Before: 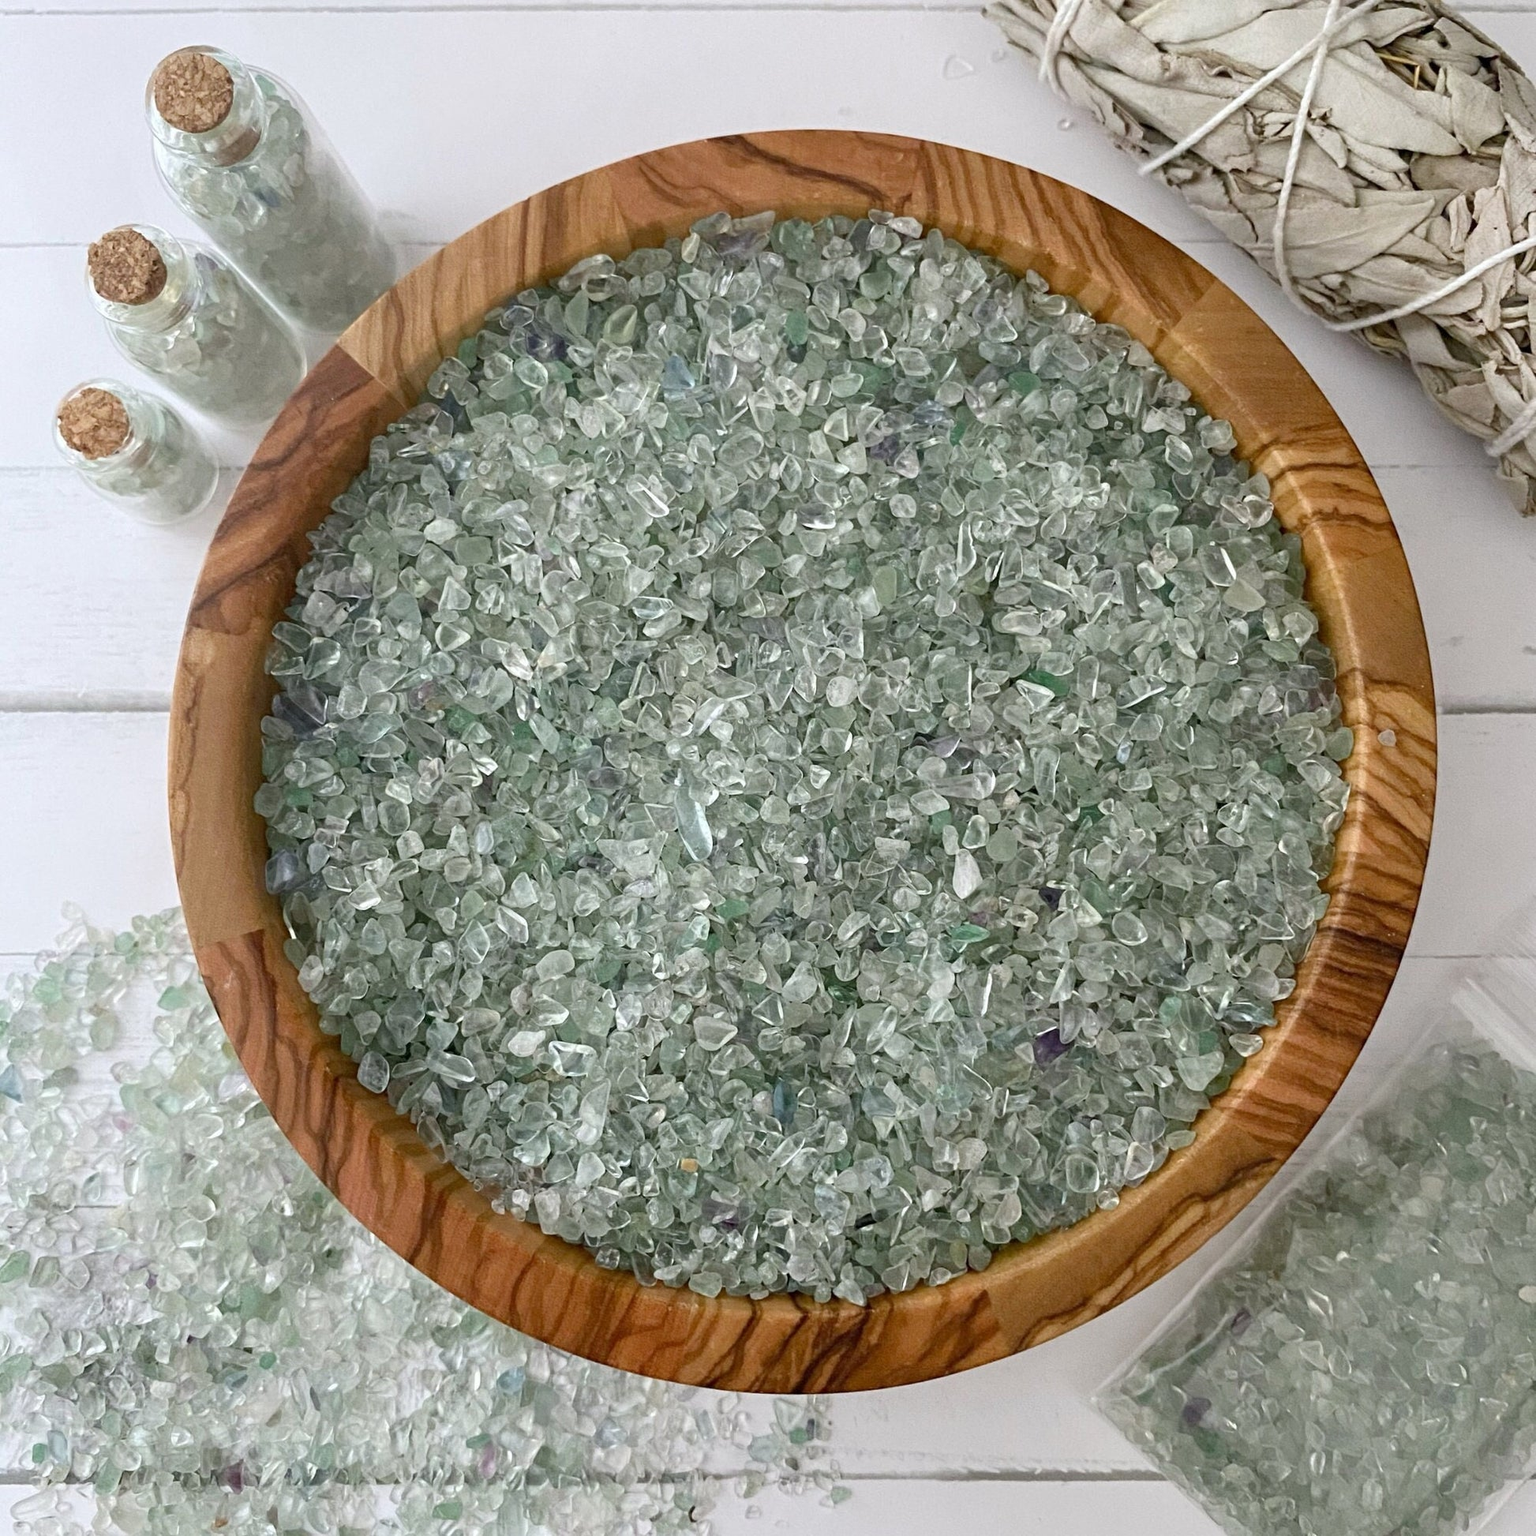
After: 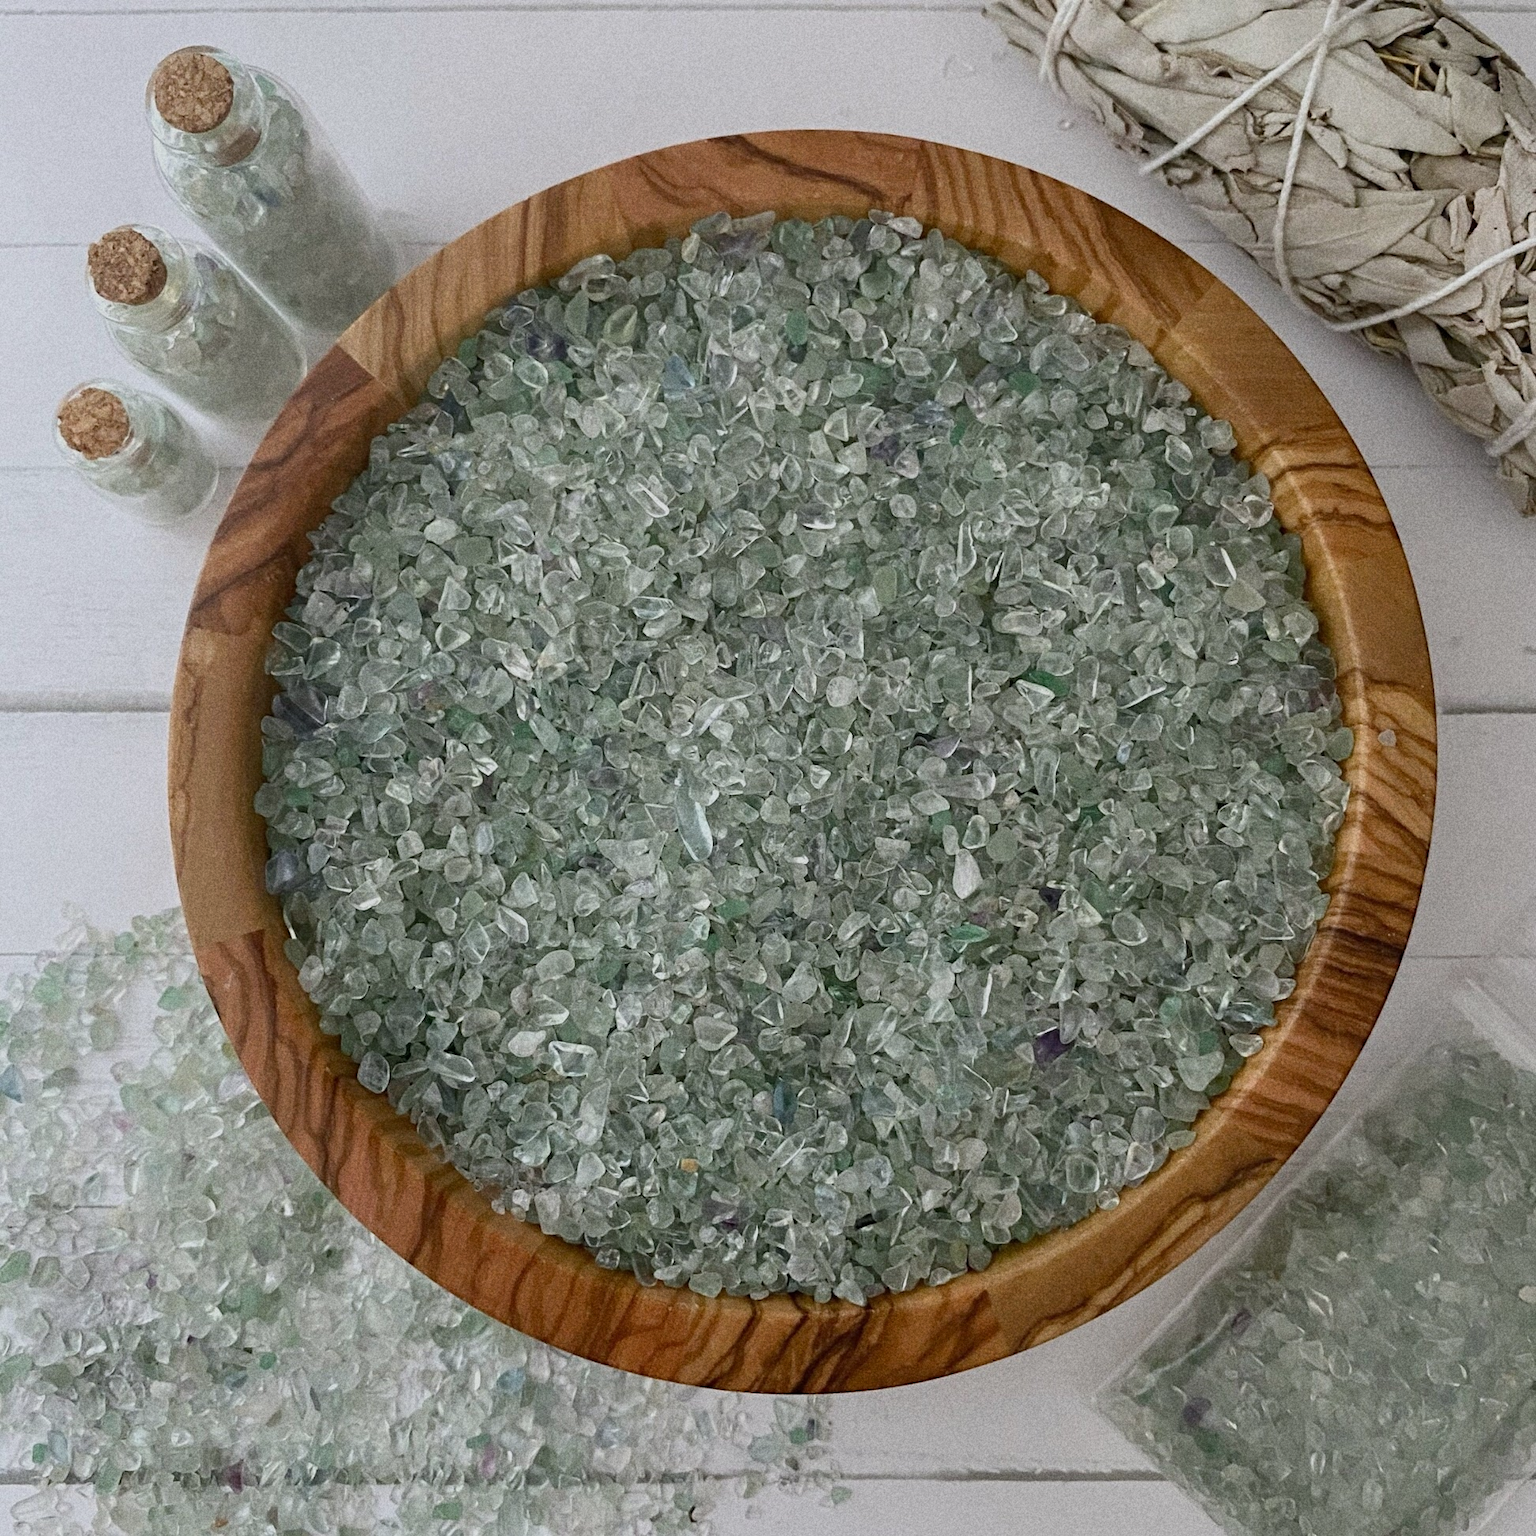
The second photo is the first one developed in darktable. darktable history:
exposure: exposure -0.492 EV, compensate highlight preservation false
grain: coarseness 8.68 ISO, strength 31.94%
